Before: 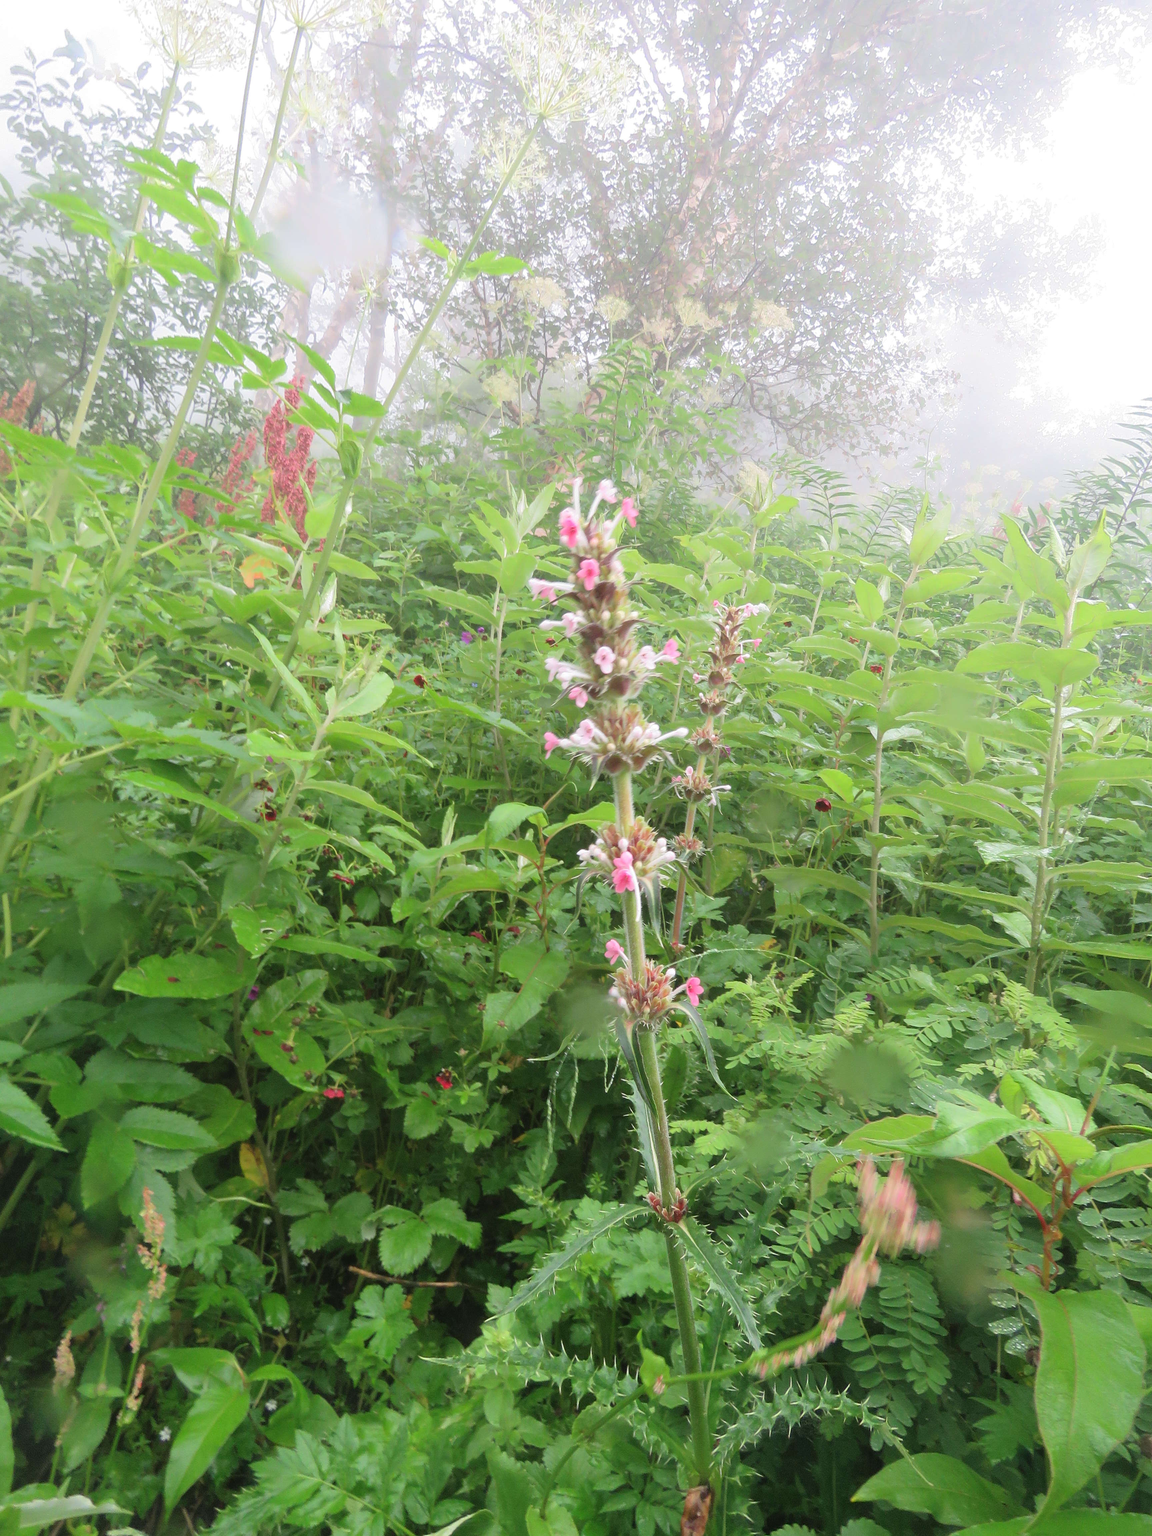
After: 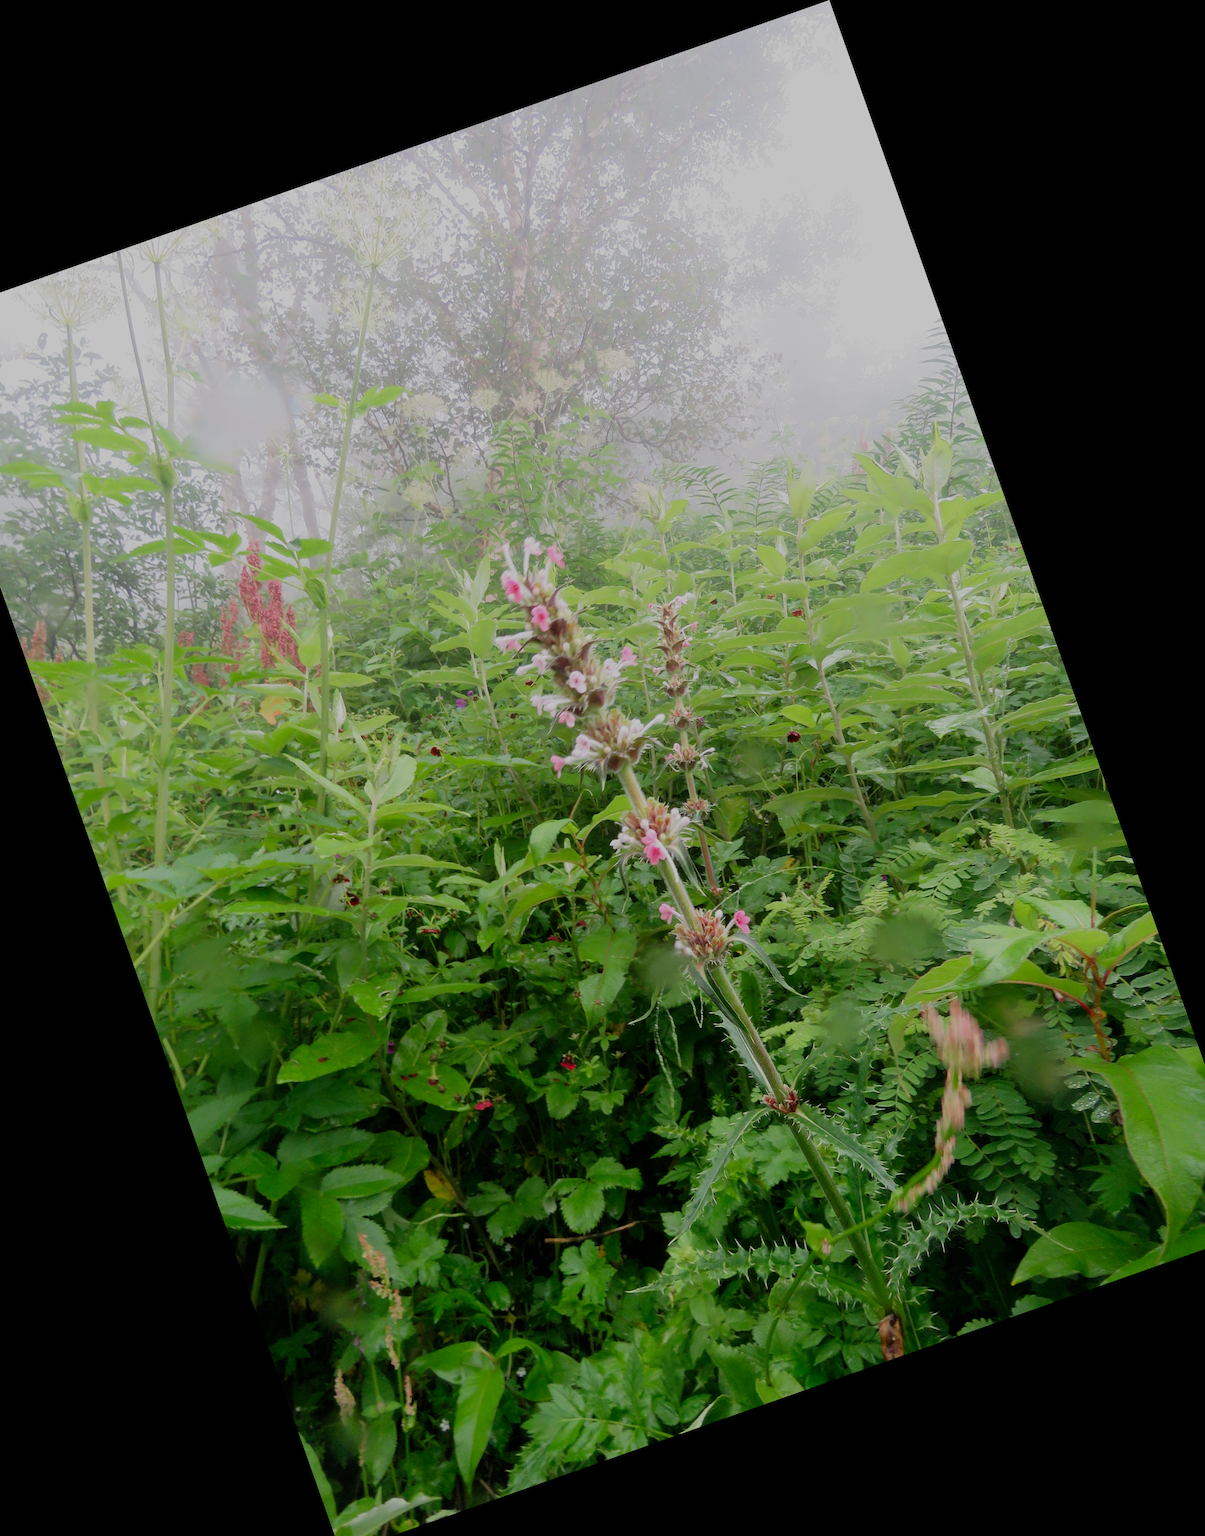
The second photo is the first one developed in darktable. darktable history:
crop and rotate: angle 19.43°, left 6.812%, right 4.125%, bottom 1.087%
filmic rgb: middle gray luminance 29%, black relative exposure -10.3 EV, white relative exposure 5.5 EV, threshold 6 EV, target black luminance 0%, hardness 3.95, latitude 2.04%, contrast 1.132, highlights saturation mix 5%, shadows ↔ highlights balance 15.11%, preserve chrominance no, color science v3 (2019), use custom middle-gray values true, iterations of high-quality reconstruction 0, enable highlight reconstruction true
